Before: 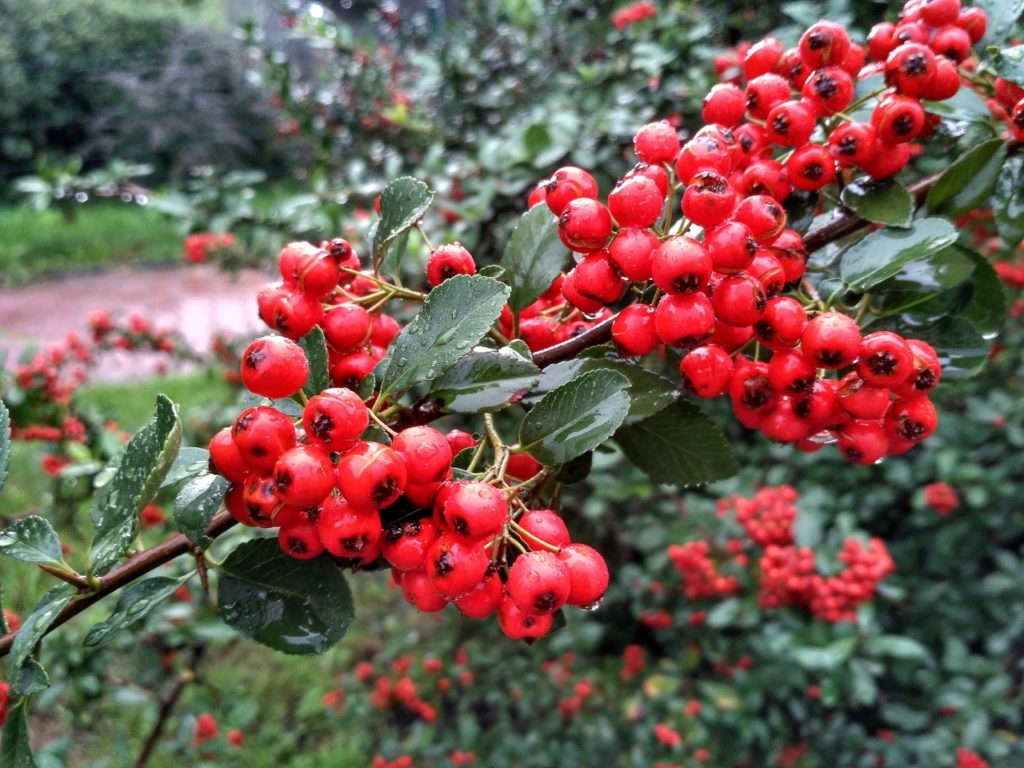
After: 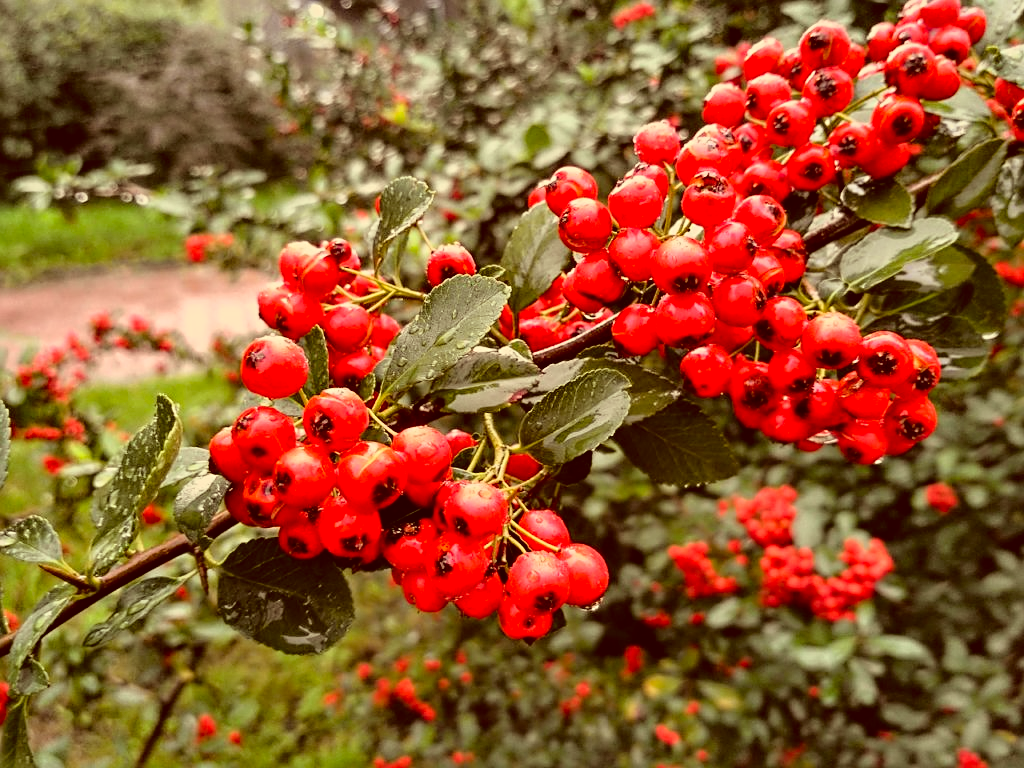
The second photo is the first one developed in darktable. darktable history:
shadows and highlights: shadows 25.45, white point adjustment -2.96, highlights -30.18
sharpen: on, module defaults
contrast brightness saturation: saturation -0.049
color correction: highlights a* 1.23, highlights b* 24.09, shadows a* 16.07, shadows b* 24.17
tone curve: curves: ch0 [(0, 0.013) (0.129, 0.1) (0.327, 0.382) (0.489, 0.573) (0.66, 0.748) (0.858, 0.926) (1, 0.977)]; ch1 [(0, 0) (0.353, 0.344) (0.45, 0.46) (0.498, 0.498) (0.521, 0.512) (0.563, 0.559) (0.592, 0.585) (0.647, 0.68) (1, 1)]; ch2 [(0, 0) (0.333, 0.346) (0.375, 0.375) (0.427, 0.44) (0.476, 0.492) (0.511, 0.508) (0.528, 0.533) (0.579, 0.61) (0.612, 0.644) (0.66, 0.715) (1, 1)], color space Lab, independent channels, preserve colors none
